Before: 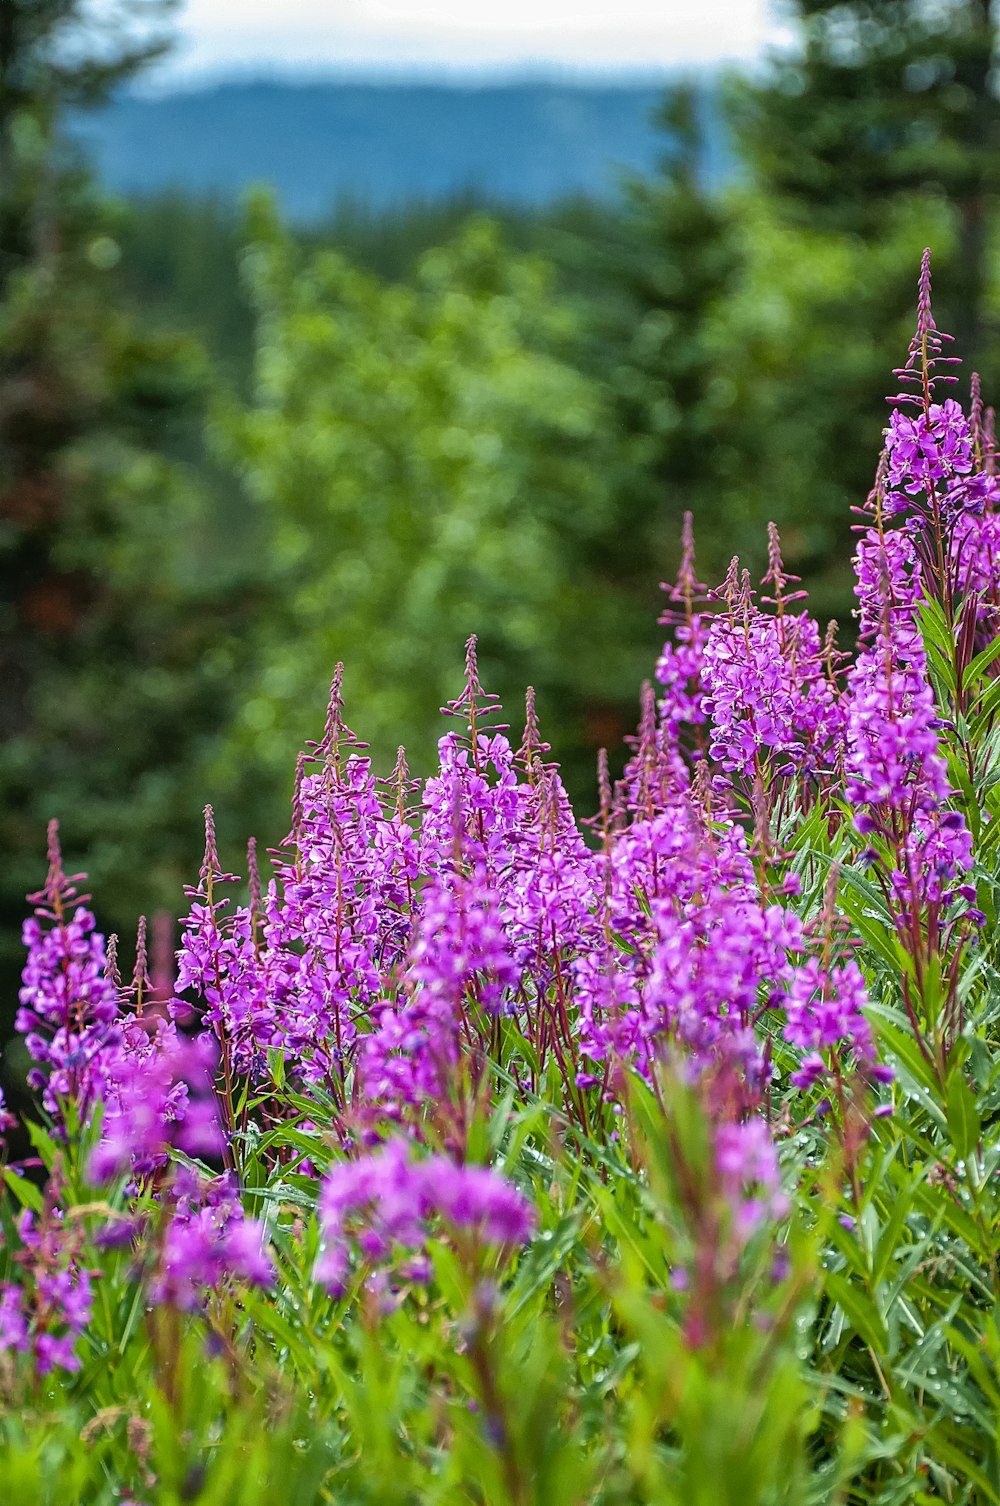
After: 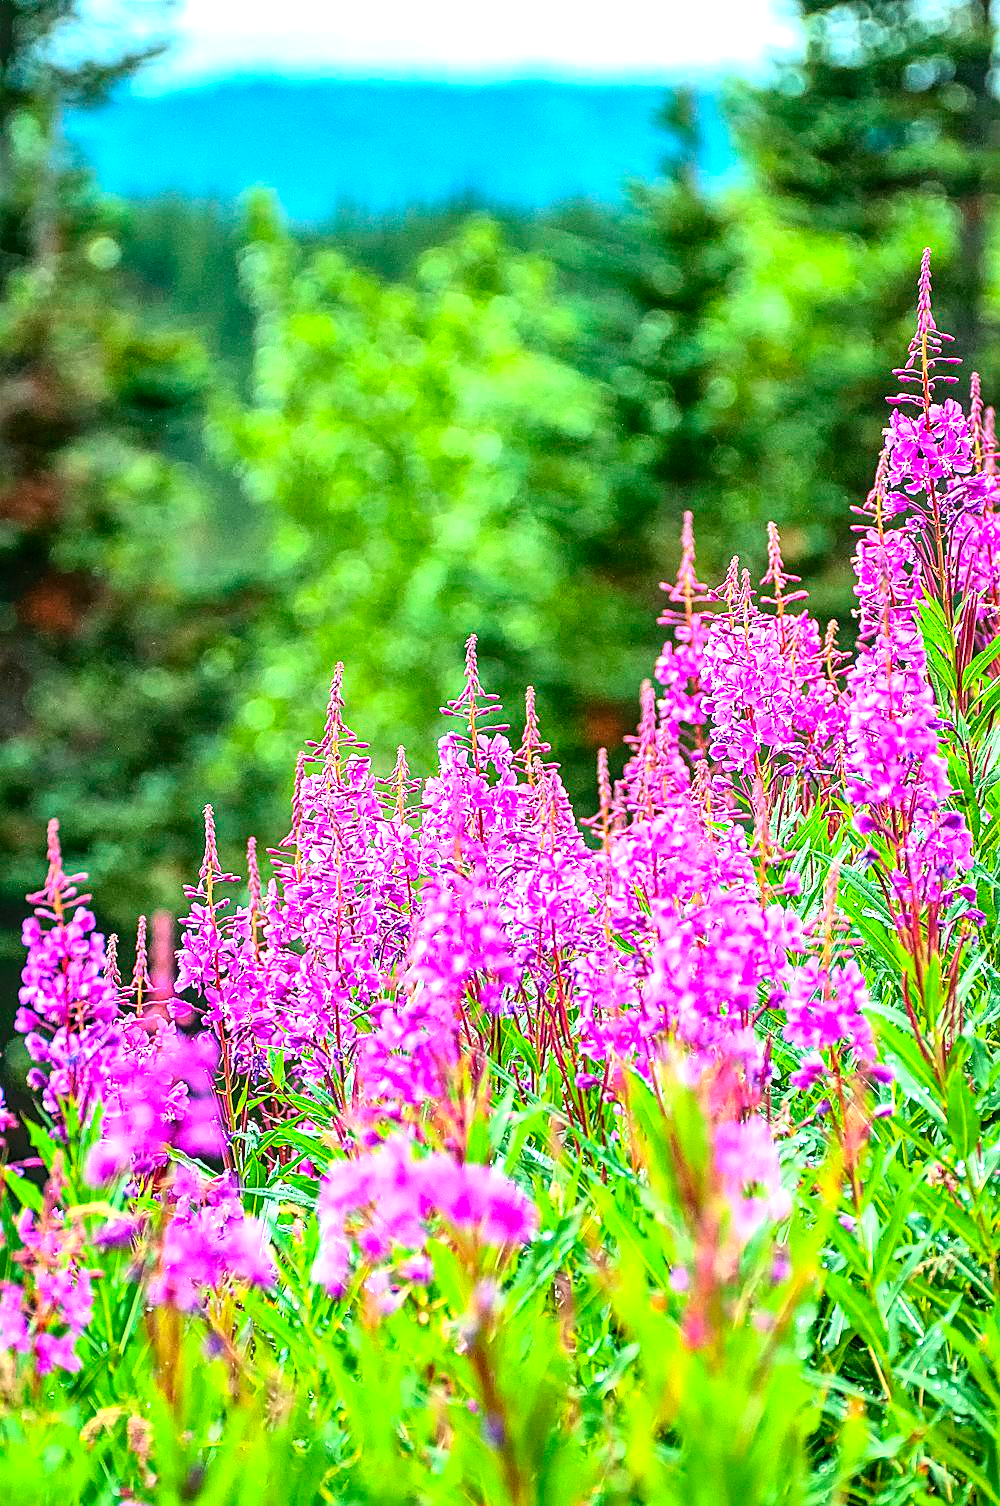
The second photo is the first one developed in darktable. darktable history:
shadows and highlights: shadows 62.66, white point adjustment 0.37, highlights -34.44, compress 83.82%
contrast brightness saturation: contrast 0.2, brightness 0.16, saturation 0.22
sharpen: on, module defaults
exposure: exposure 1.089 EV, compensate highlight preservation false
local contrast: on, module defaults
